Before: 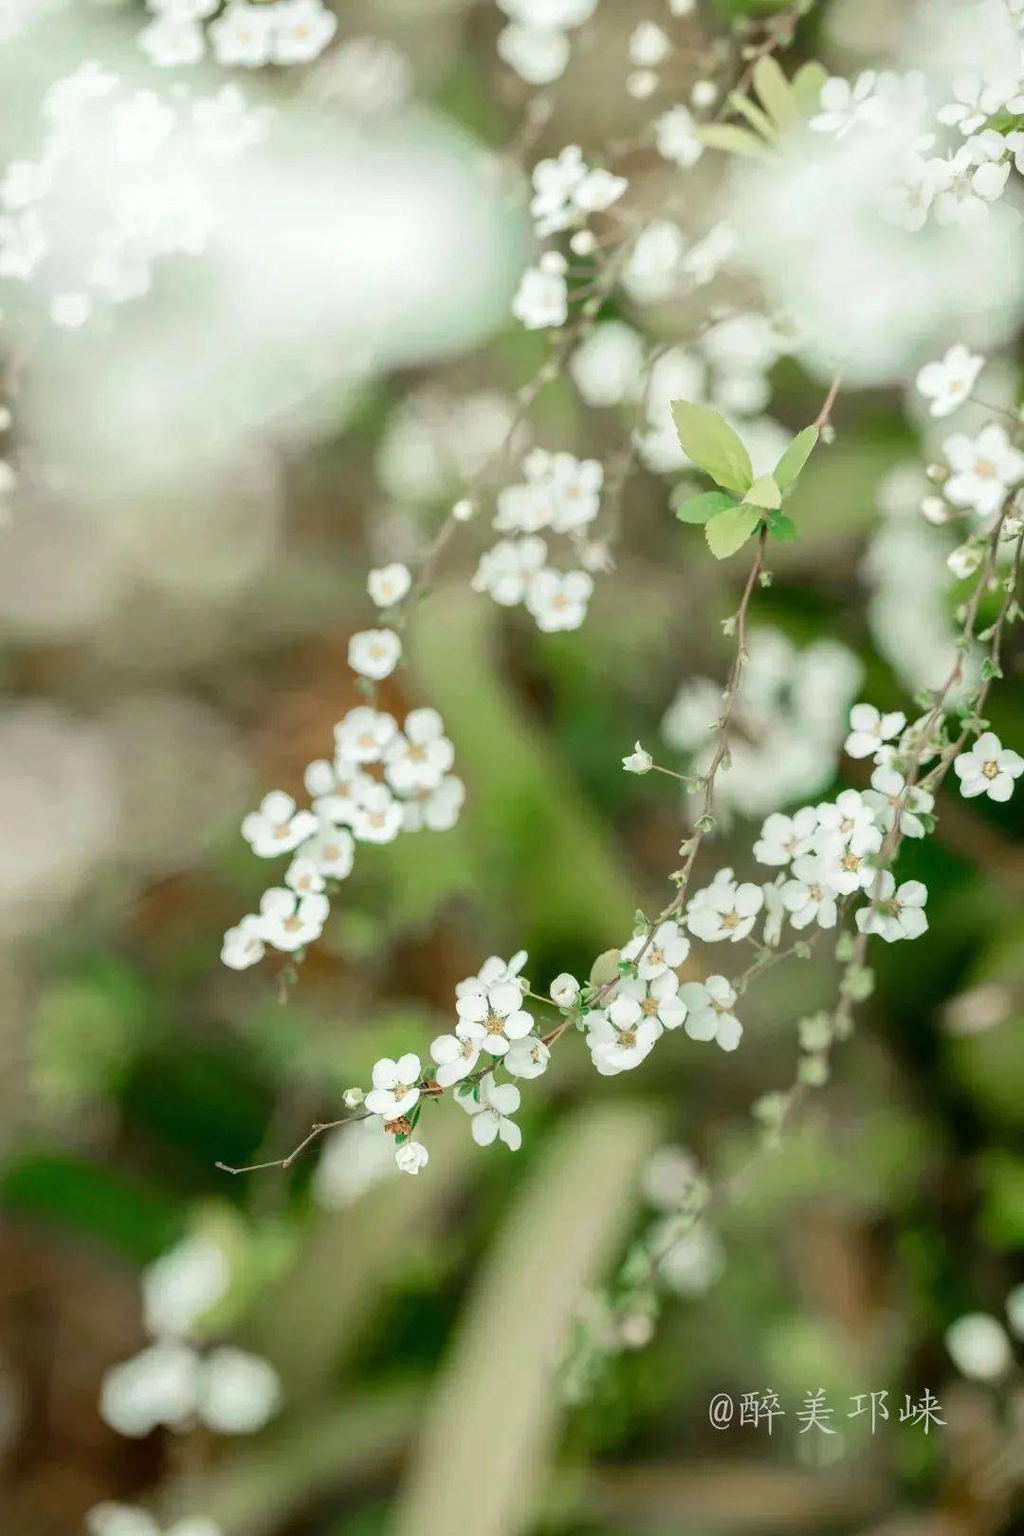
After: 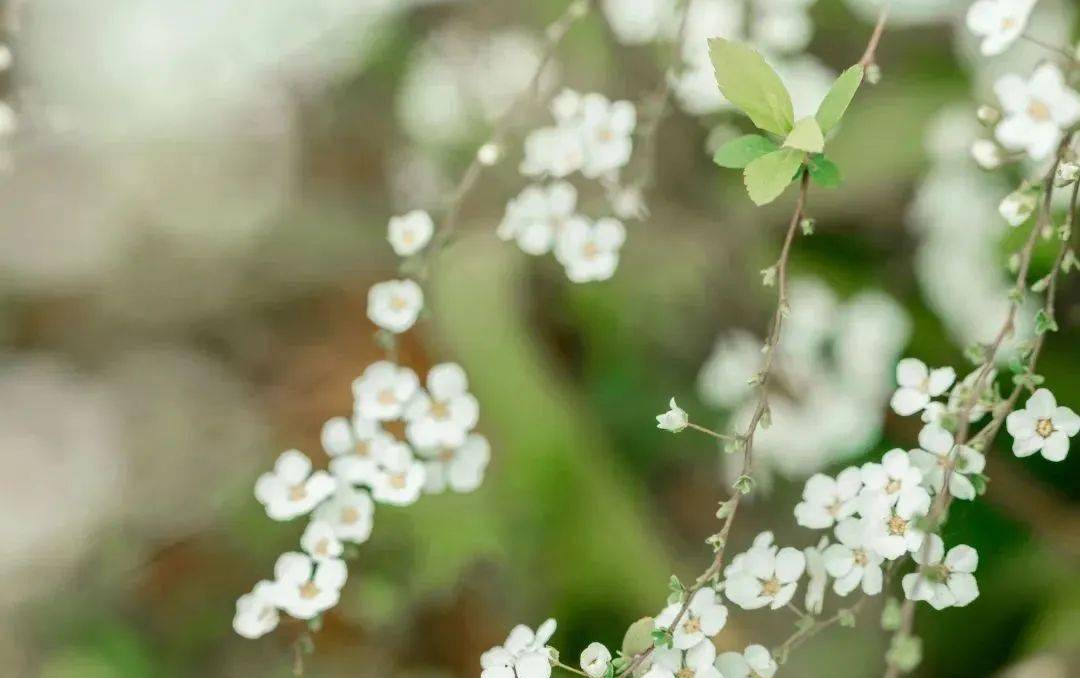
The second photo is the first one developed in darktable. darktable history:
crop and rotate: top 23.721%, bottom 34.372%
